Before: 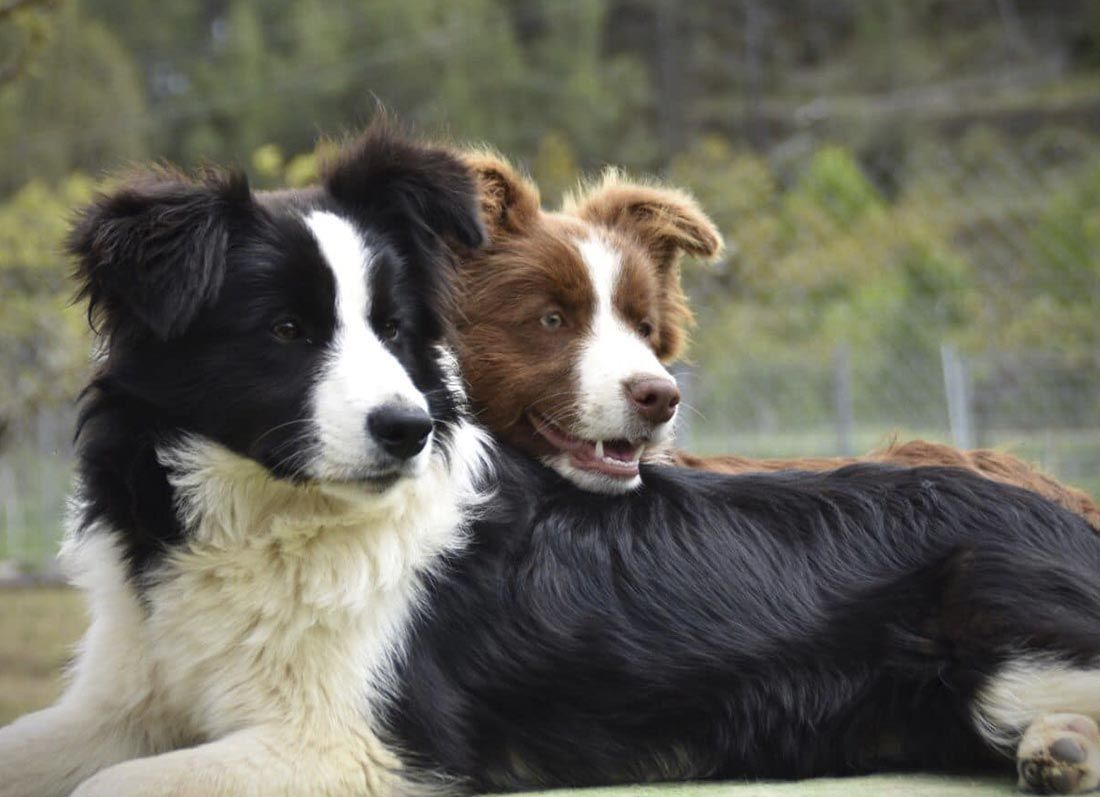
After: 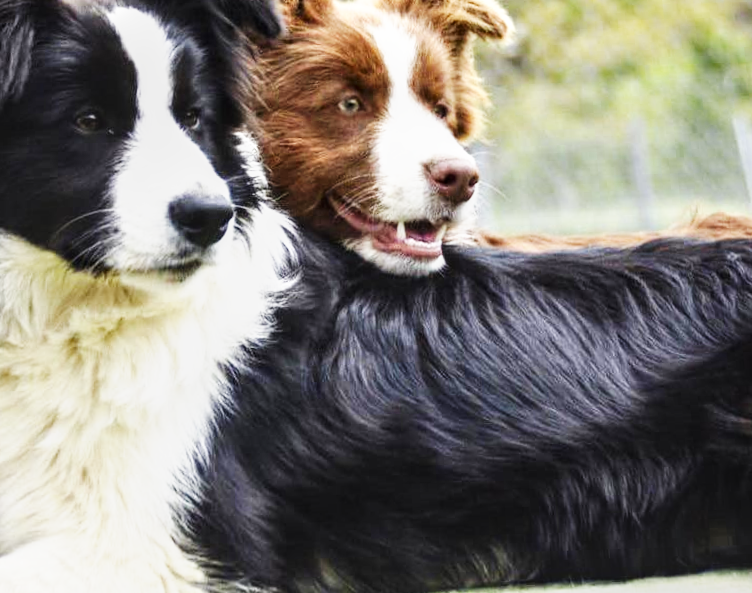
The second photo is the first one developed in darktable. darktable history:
base curve: curves: ch0 [(0, 0) (0.007, 0.004) (0.027, 0.03) (0.046, 0.07) (0.207, 0.54) (0.442, 0.872) (0.673, 0.972) (1, 1)], preserve colors none
crop: left 16.871%, top 22.857%, right 9.116%
local contrast: on, module defaults
color zones: mix -62.47%
rotate and perspective: rotation -1.68°, lens shift (vertical) -0.146, crop left 0.049, crop right 0.912, crop top 0.032, crop bottom 0.96
